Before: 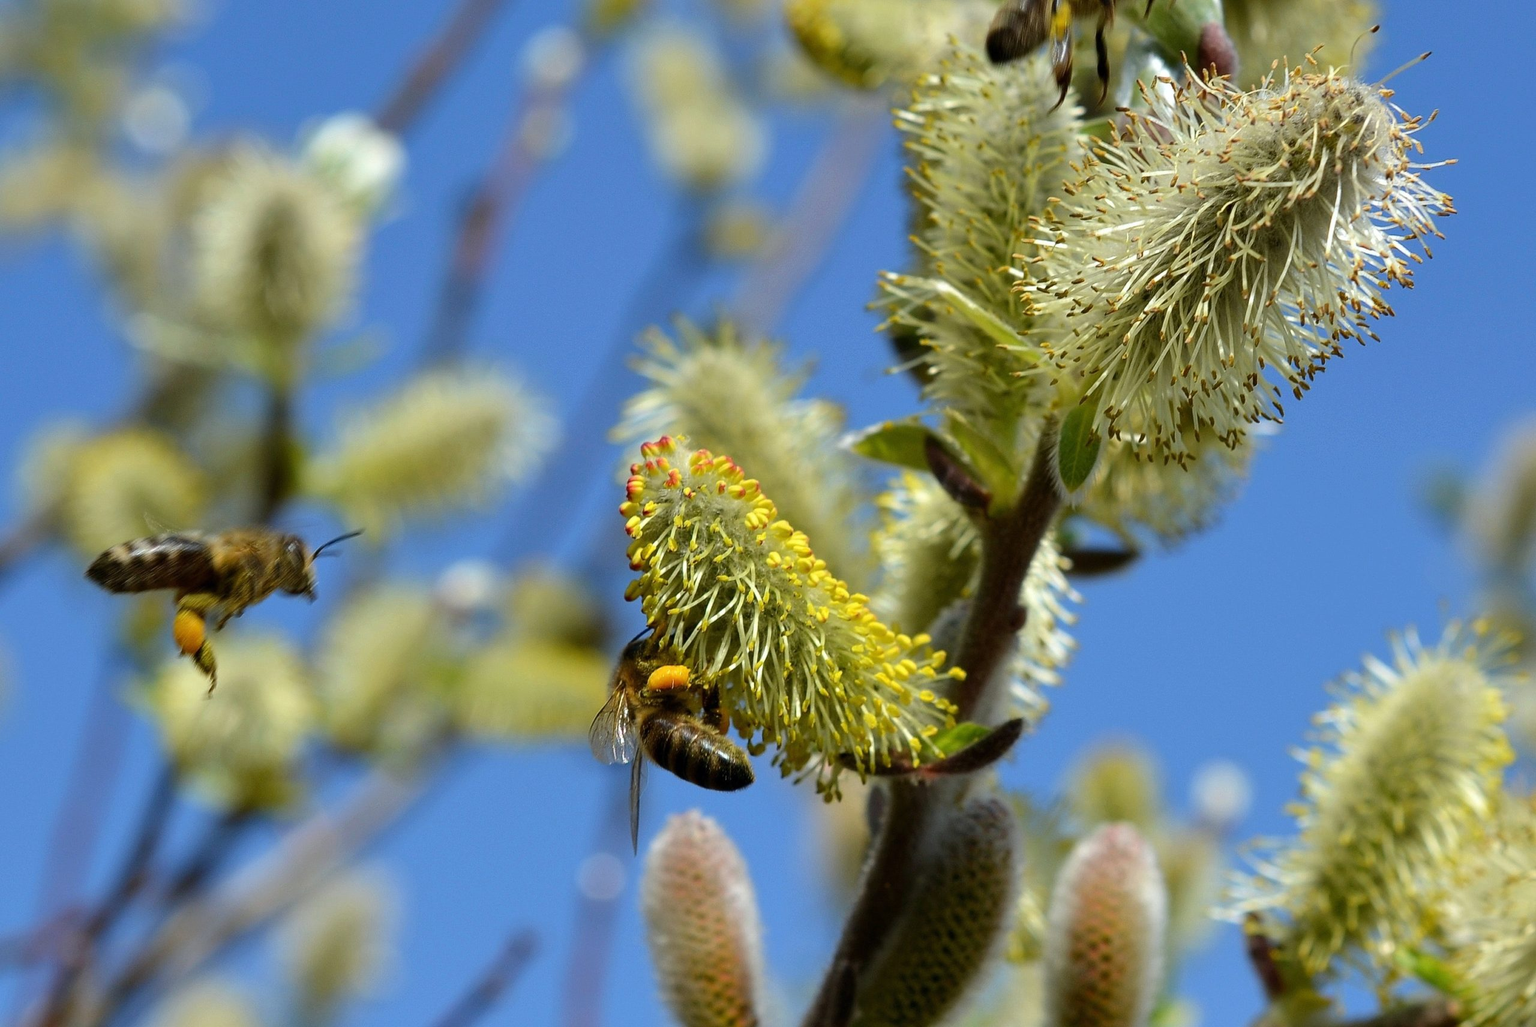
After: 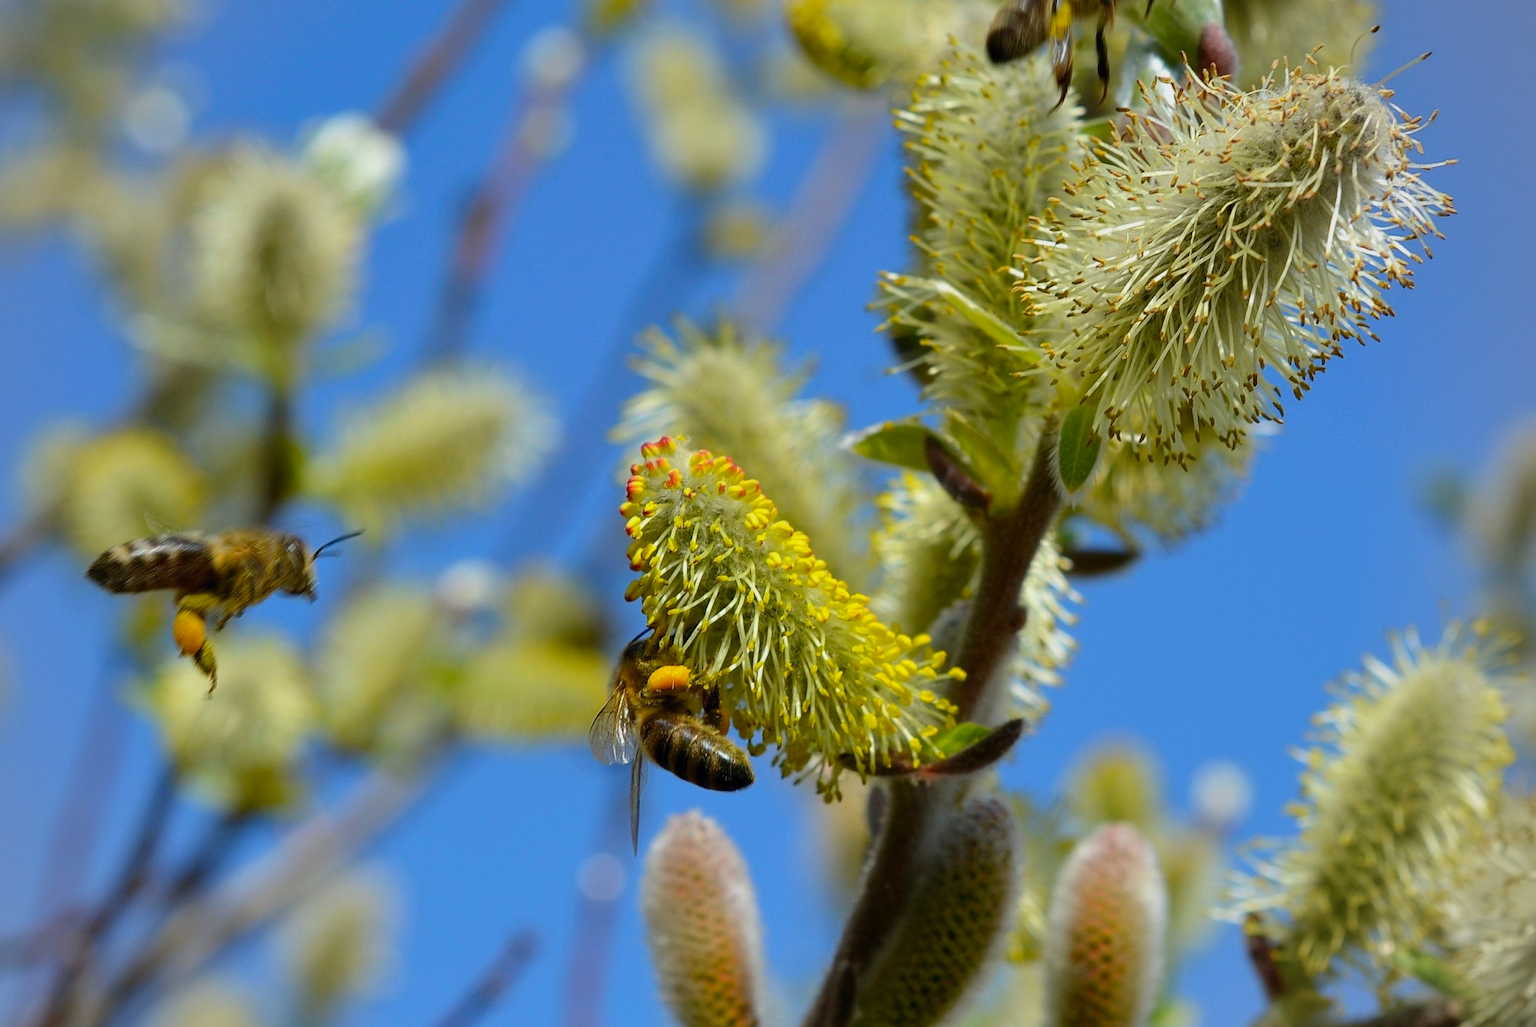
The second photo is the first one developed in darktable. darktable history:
vignetting: brightness -0.206, center (-0.032, -0.036)
color balance rgb: linear chroma grading › global chroma 15.168%, perceptual saturation grading › global saturation 0.421%, contrast -10.409%
